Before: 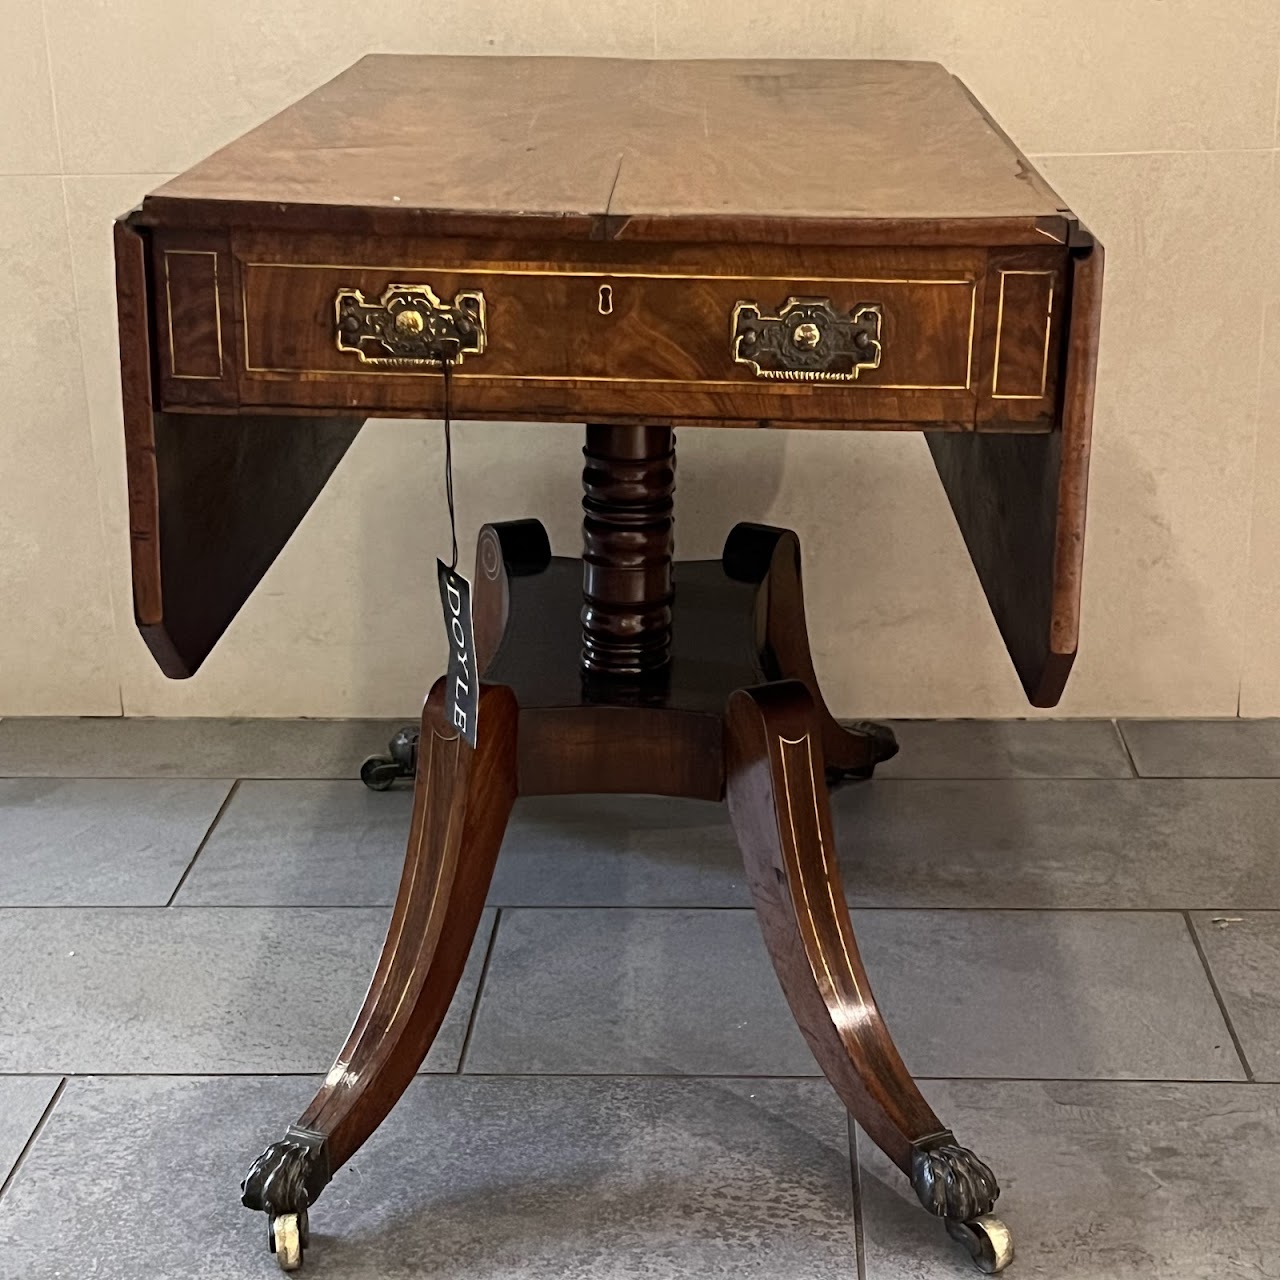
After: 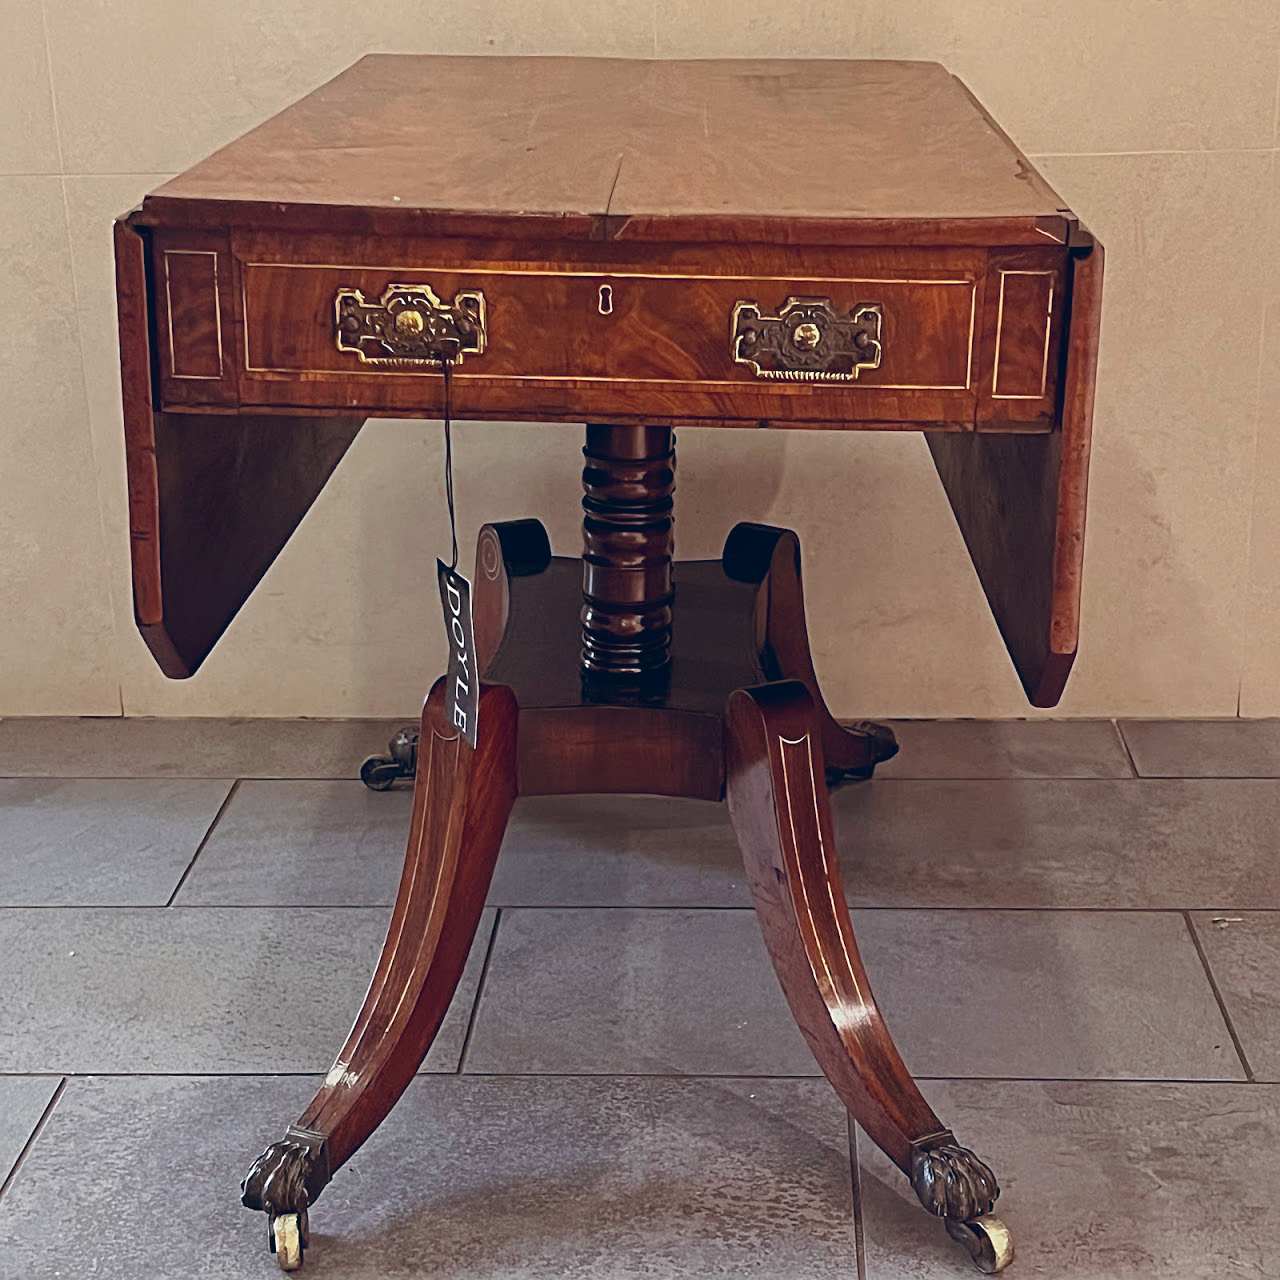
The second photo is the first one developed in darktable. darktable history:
sharpen: on, module defaults
color balance rgb: shadows lift › chroma 9.92%, shadows lift › hue 45.12°, power › luminance 3.26%, power › hue 231.93°, global offset › luminance 0.4%, global offset › chroma 0.21%, global offset › hue 255.02°
tone equalizer: -8 EV 0.25 EV, -7 EV 0.417 EV, -6 EV 0.417 EV, -5 EV 0.25 EV, -3 EV -0.25 EV, -2 EV -0.417 EV, -1 EV -0.417 EV, +0 EV -0.25 EV, edges refinement/feathering 500, mask exposure compensation -1.57 EV, preserve details guided filter
